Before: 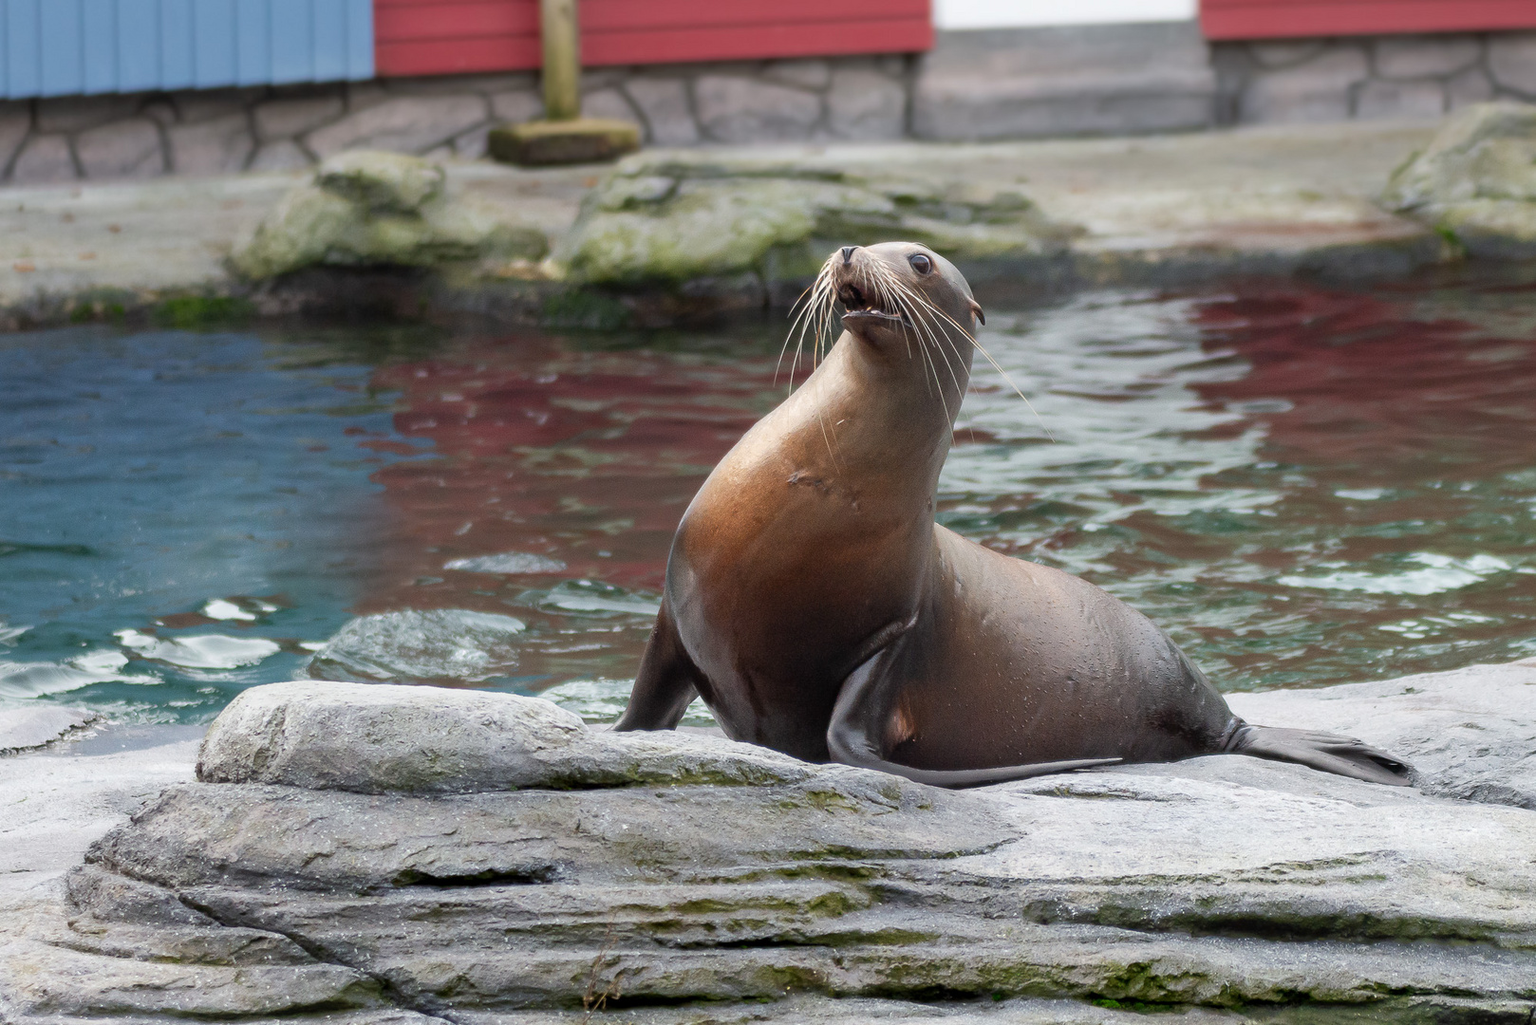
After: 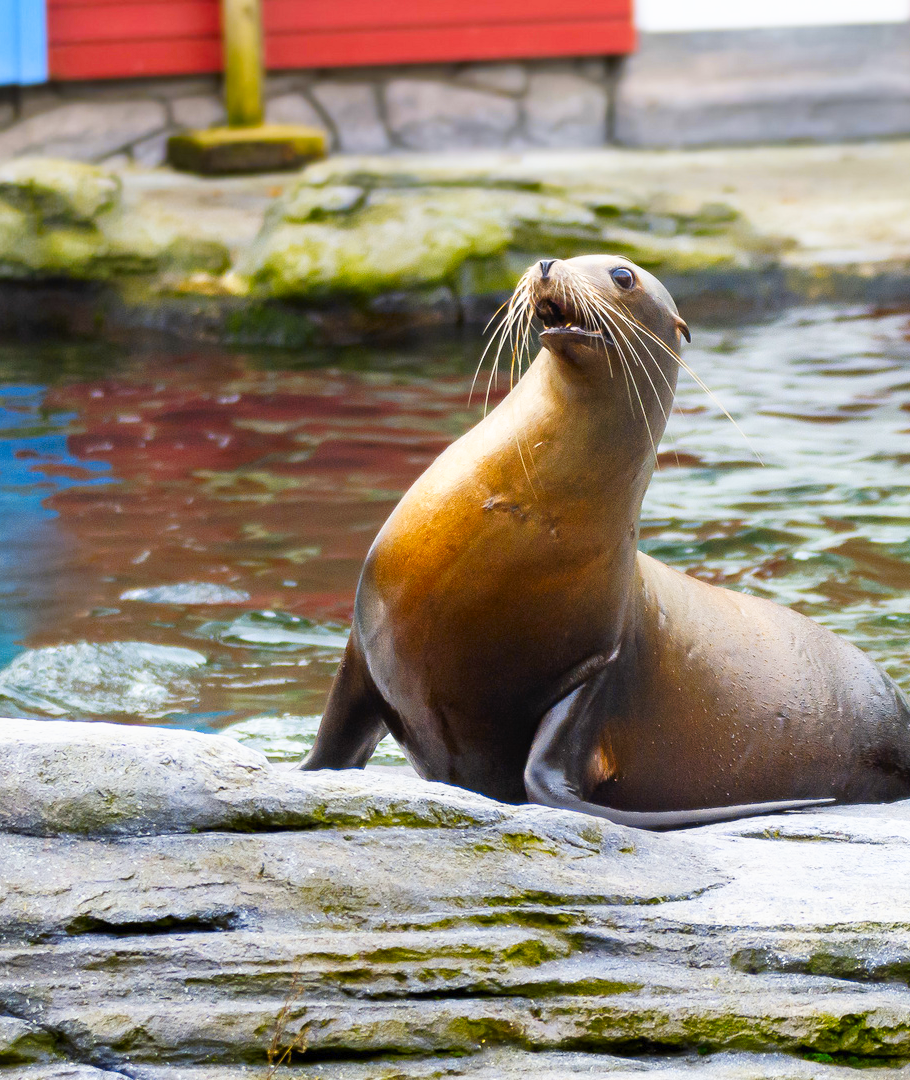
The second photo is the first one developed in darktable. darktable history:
crop: left 21.496%, right 22.254%
tone curve: curves: ch0 [(0, 0) (0.003, 0.011) (0.011, 0.02) (0.025, 0.032) (0.044, 0.046) (0.069, 0.071) (0.1, 0.107) (0.136, 0.144) (0.177, 0.189) (0.224, 0.244) (0.277, 0.309) (0.335, 0.398) (0.399, 0.477) (0.468, 0.583) (0.543, 0.675) (0.623, 0.772) (0.709, 0.855) (0.801, 0.926) (0.898, 0.979) (1, 1)], preserve colors none
color contrast: green-magenta contrast 1.12, blue-yellow contrast 1.95, unbound 0
